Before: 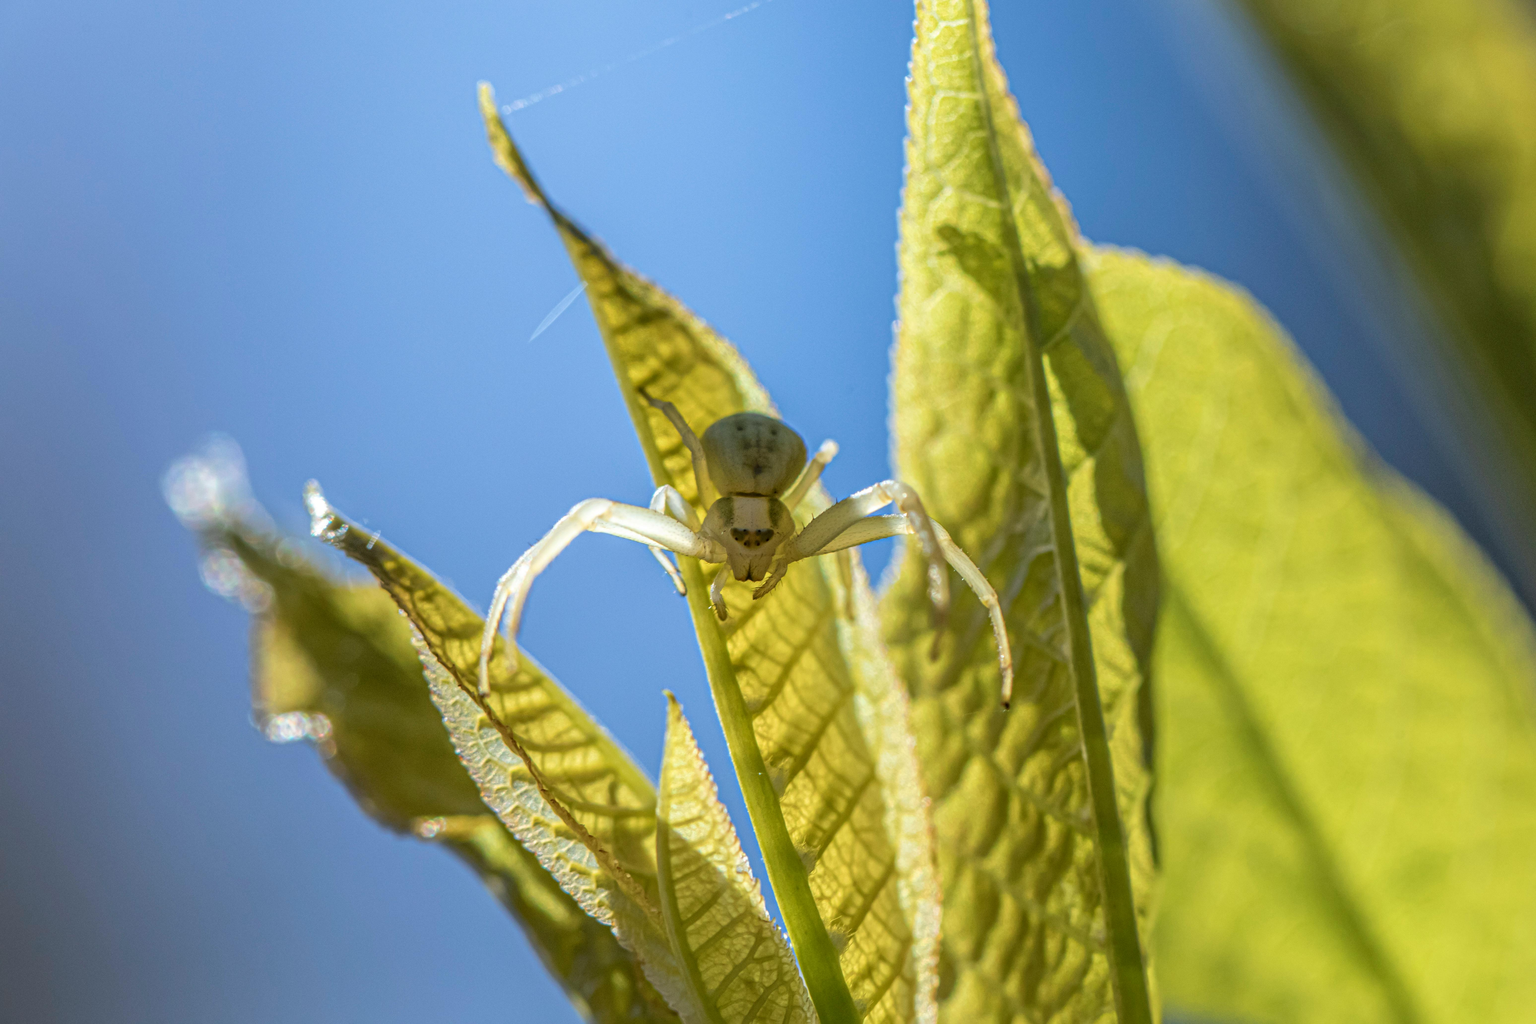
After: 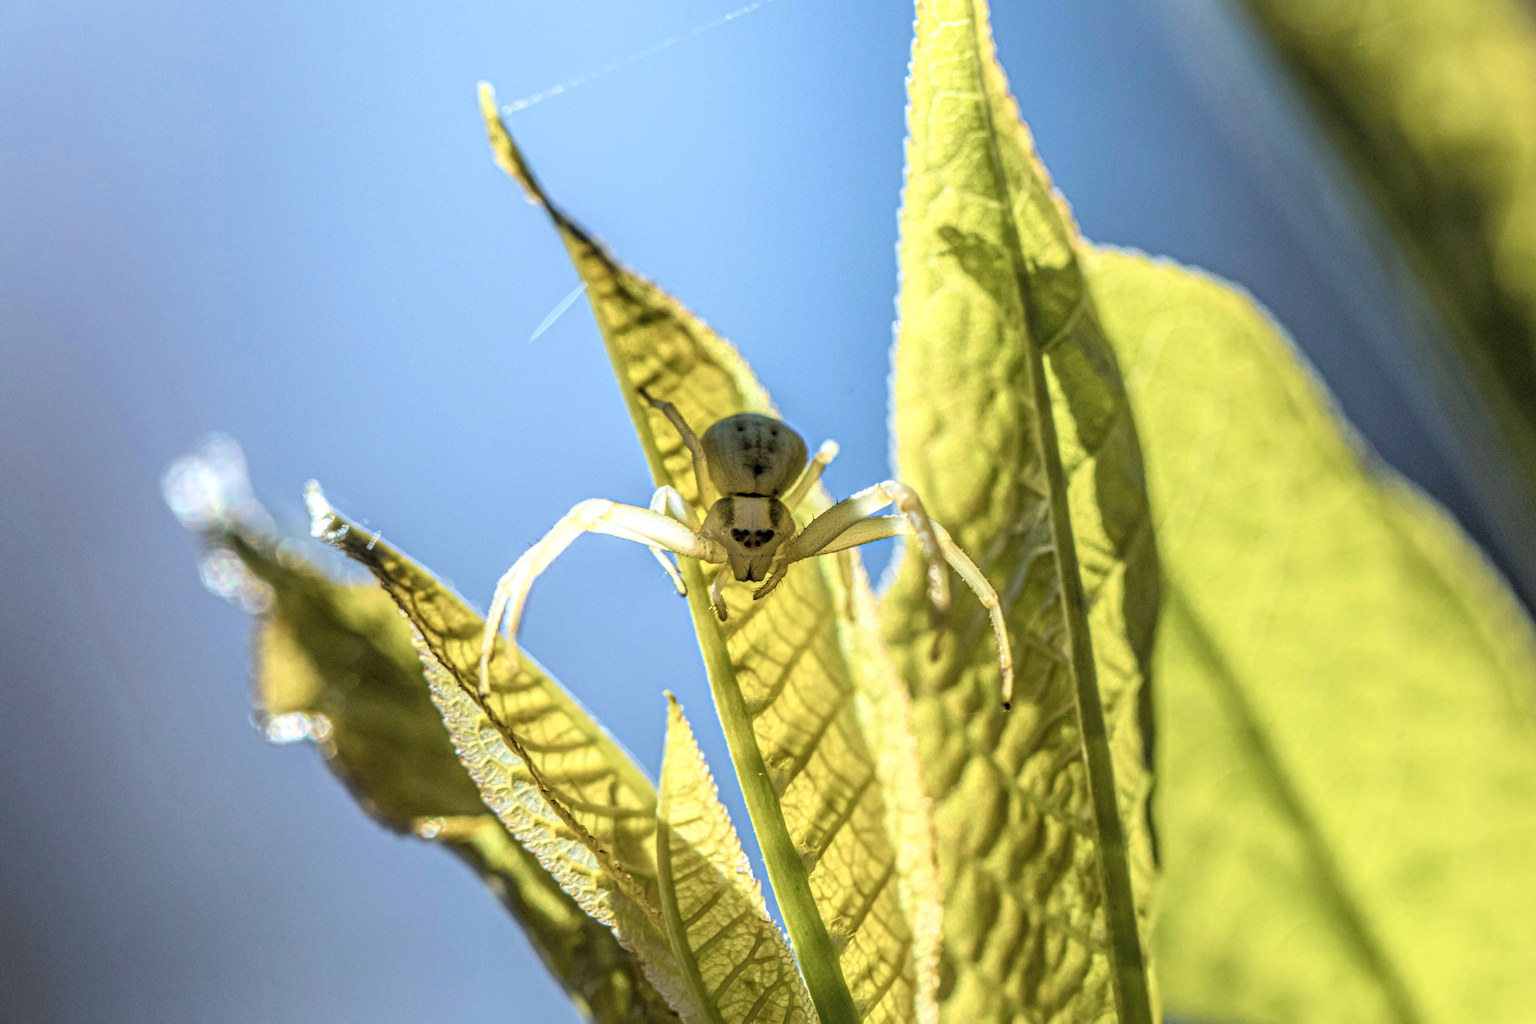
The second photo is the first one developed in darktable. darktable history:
tone curve: curves: ch0 [(0, 0.024) (0.049, 0.038) (0.176, 0.162) (0.311, 0.337) (0.416, 0.471) (0.565, 0.658) (0.817, 0.911) (1, 1)]; ch1 [(0, 0) (0.339, 0.358) (0.445, 0.439) (0.476, 0.47) (0.504, 0.504) (0.53, 0.511) (0.557, 0.558) (0.627, 0.664) (0.728, 0.786) (1, 1)]; ch2 [(0, 0) (0.327, 0.324) (0.417, 0.44) (0.46, 0.453) (0.502, 0.504) (0.526, 0.52) (0.549, 0.561) (0.619, 0.657) (0.76, 0.765) (1, 1)], color space Lab, independent channels, preserve colors none
exposure: black level correction -0.025, exposure -0.117 EV, compensate highlight preservation false
rgb levels: levels [[0.034, 0.472, 0.904], [0, 0.5, 1], [0, 0.5, 1]]
local contrast: on, module defaults
